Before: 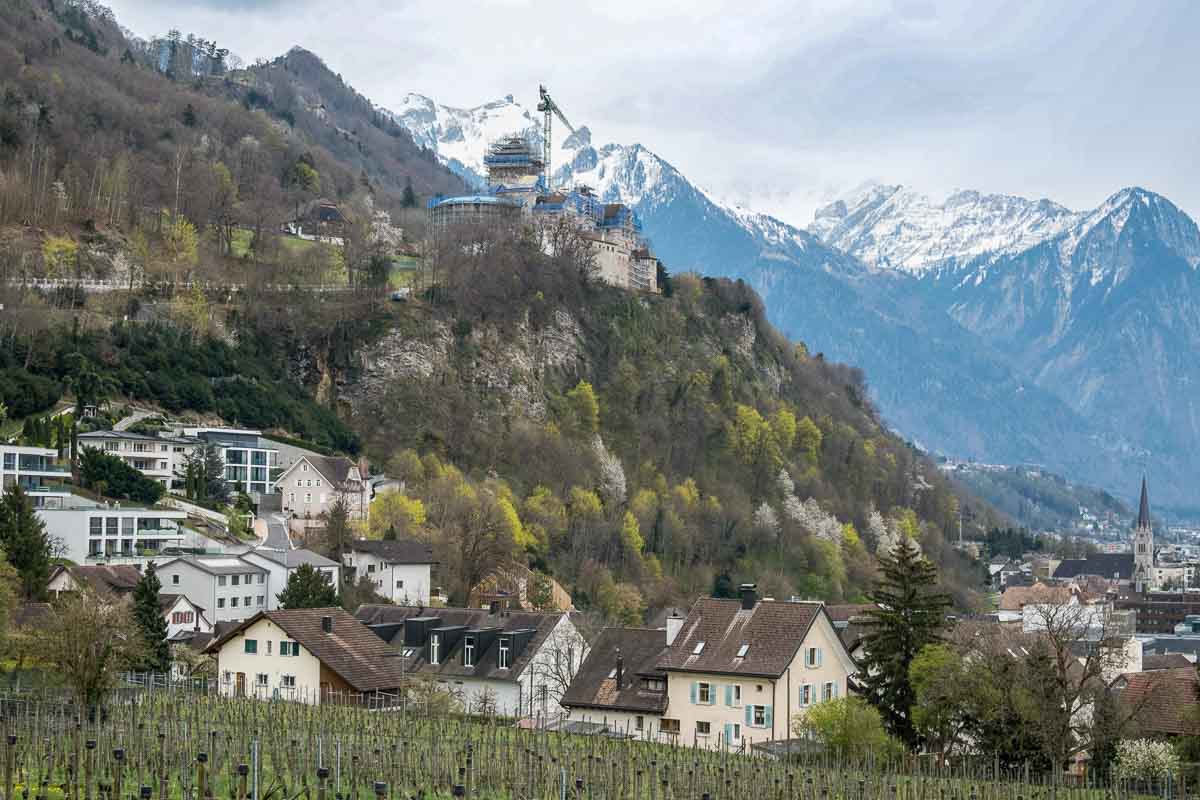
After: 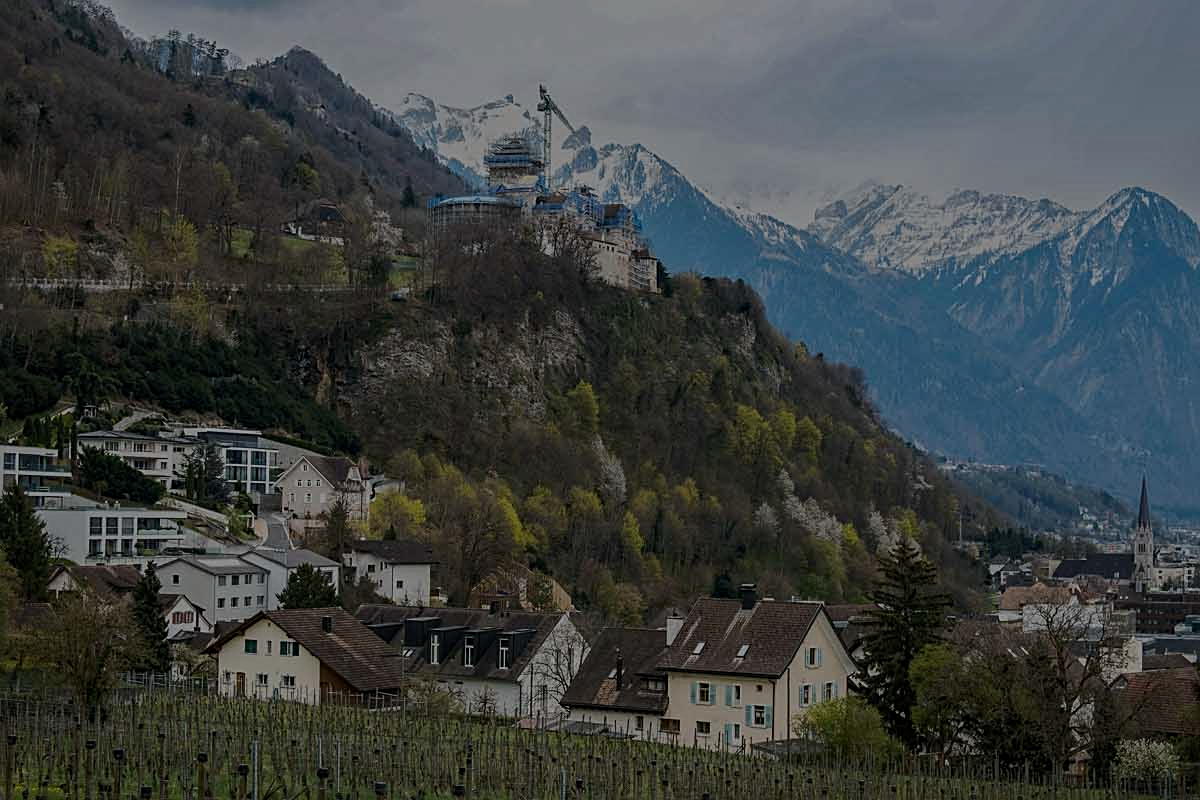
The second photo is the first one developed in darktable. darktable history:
sharpen: radius 2.167, amount 0.381, threshold 0
haze removal: compatibility mode true, adaptive false
tone equalizer: -8 EV -2 EV, -7 EV -2 EV, -6 EV -2 EV, -5 EV -2 EV, -4 EV -2 EV, -3 EV -2 EV, -2 EV -2 EV, -1 EV -1.63 EV, +0 EV -2 EV
